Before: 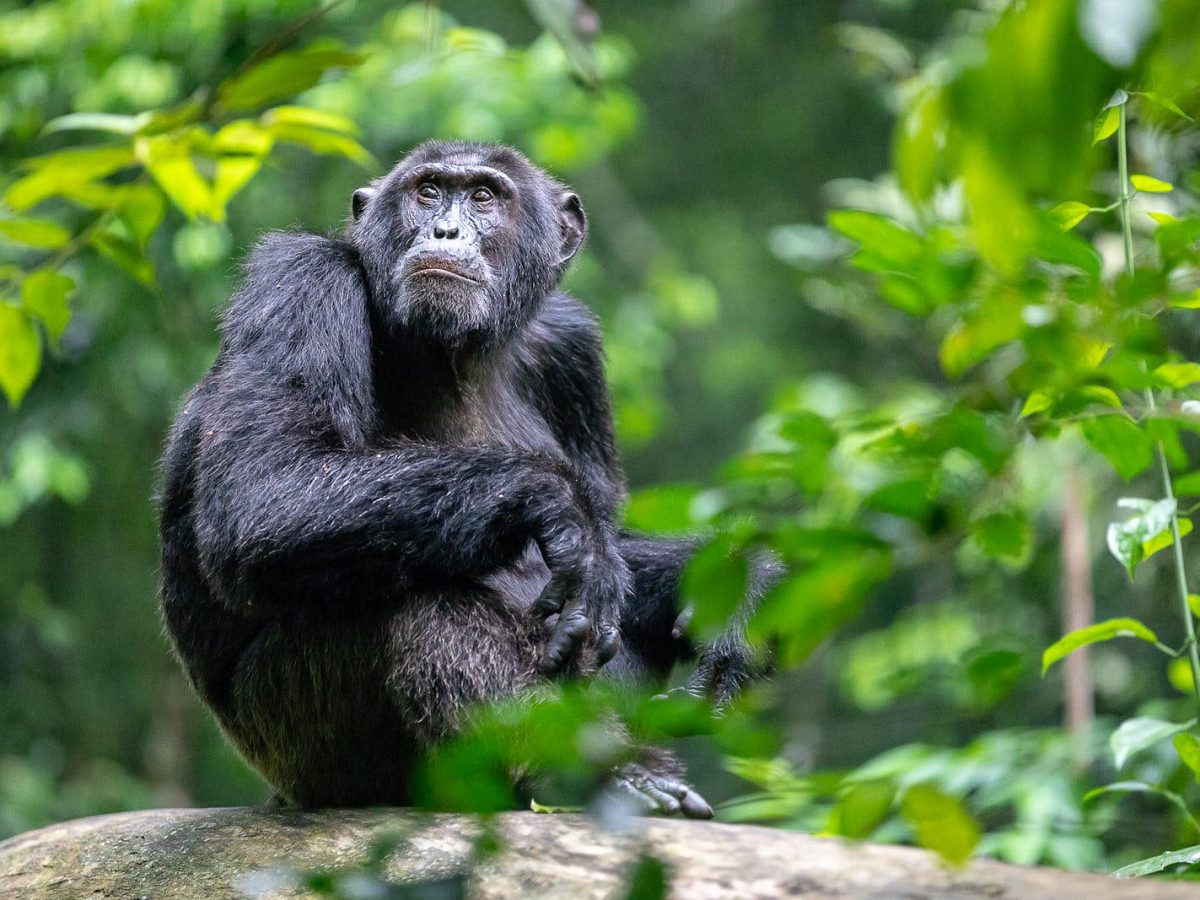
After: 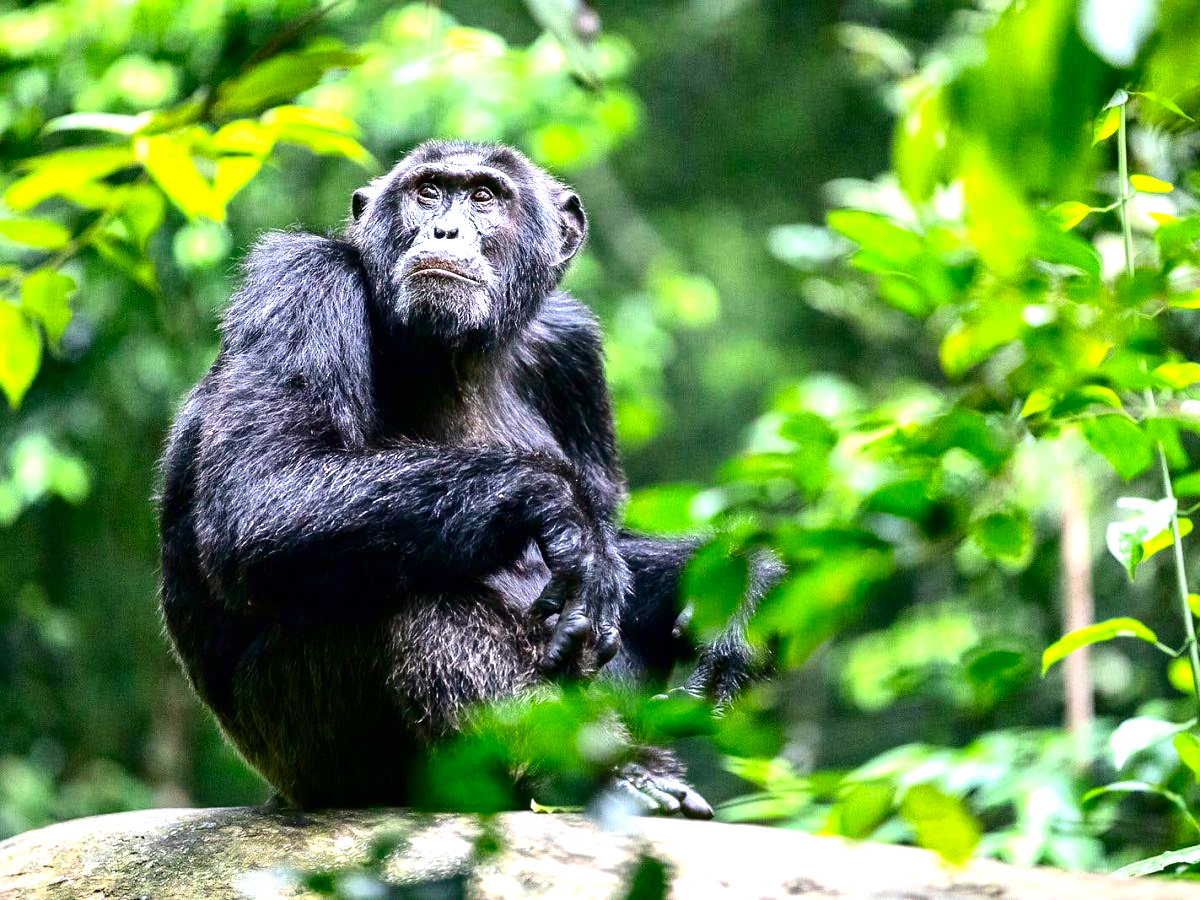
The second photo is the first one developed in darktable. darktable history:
exposure: black level correction 0, exposure 1.1 EV, compensate exposure bias true, compensate highlight preservation false
contrast brightness saturation: contrast 0.19, brightness -0.24, saturation 0.11
